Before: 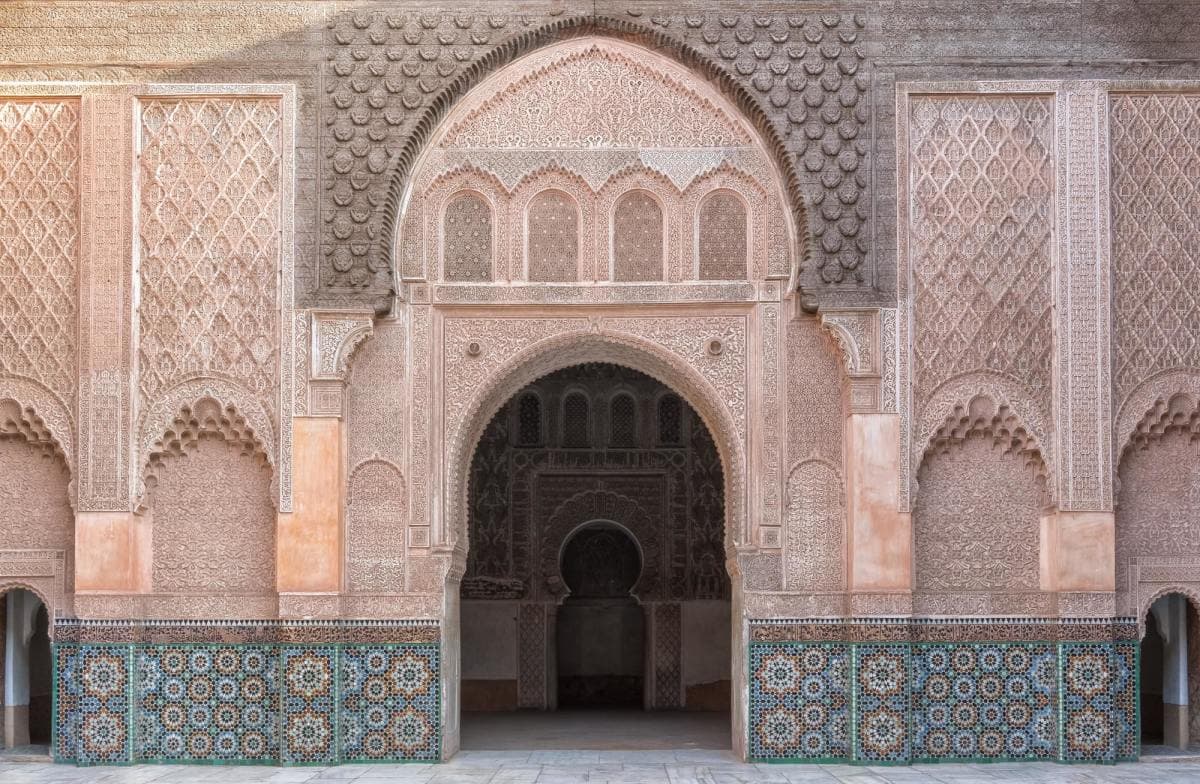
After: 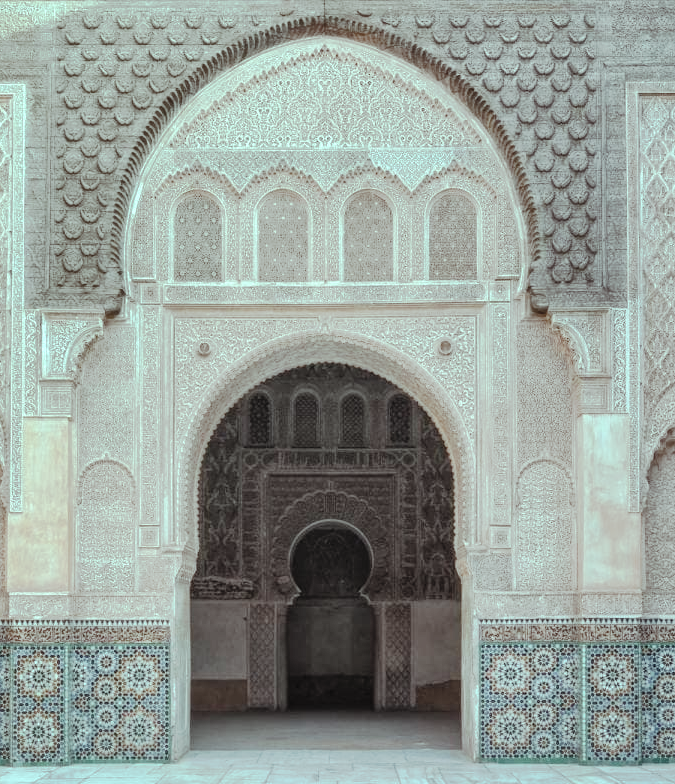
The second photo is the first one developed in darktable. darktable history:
tone curve: curves: ch0 [(0, 0.023) (0.037, 0.04) (0.131, 0.128) (0.304, 0.331) (0.504, 0.584) (0.616, 0.687) (0.704, 0.764) (0.808, 0.823) (1, 1)]; ch1 [(0, 0) (0.301, 0.3) (0.477, 0.472) (0.493, 0.497) (0.508, 0.501) (0.544, 0.541) (0.563, 0.565) (0.626, 0.66) (0.721, 0.776) (1, 1)]; ch2 [(0, 0) (0.249, 0.216) (0.349, 0.343) (0.424, 0.442) (0.476, 0.483) (0.502, 0.5) (0.517, 0.519) (0.532, 0.553) (0.569, 0.587) (0.634, 0.628) (0.706, 0.729) (0.828, 0.742) (1, 0.9)], preserve colors none
crop and rotate: left 22.565%, right 21.139%
shadows and highlights: low approximation 0.01, soften with gaussian
color balance rgb: highlights gain › chroma 7.437%, highlights gain › hue 183.03°, perceptual saturation grading › global saturation 35.141%, perceptual saturation grading › highlights -25.378%, perceptual saturation grading › shadows 24.796%, contrast 4.932%
contrast brightness saturation: brightness 0.187, saturation -0.504
